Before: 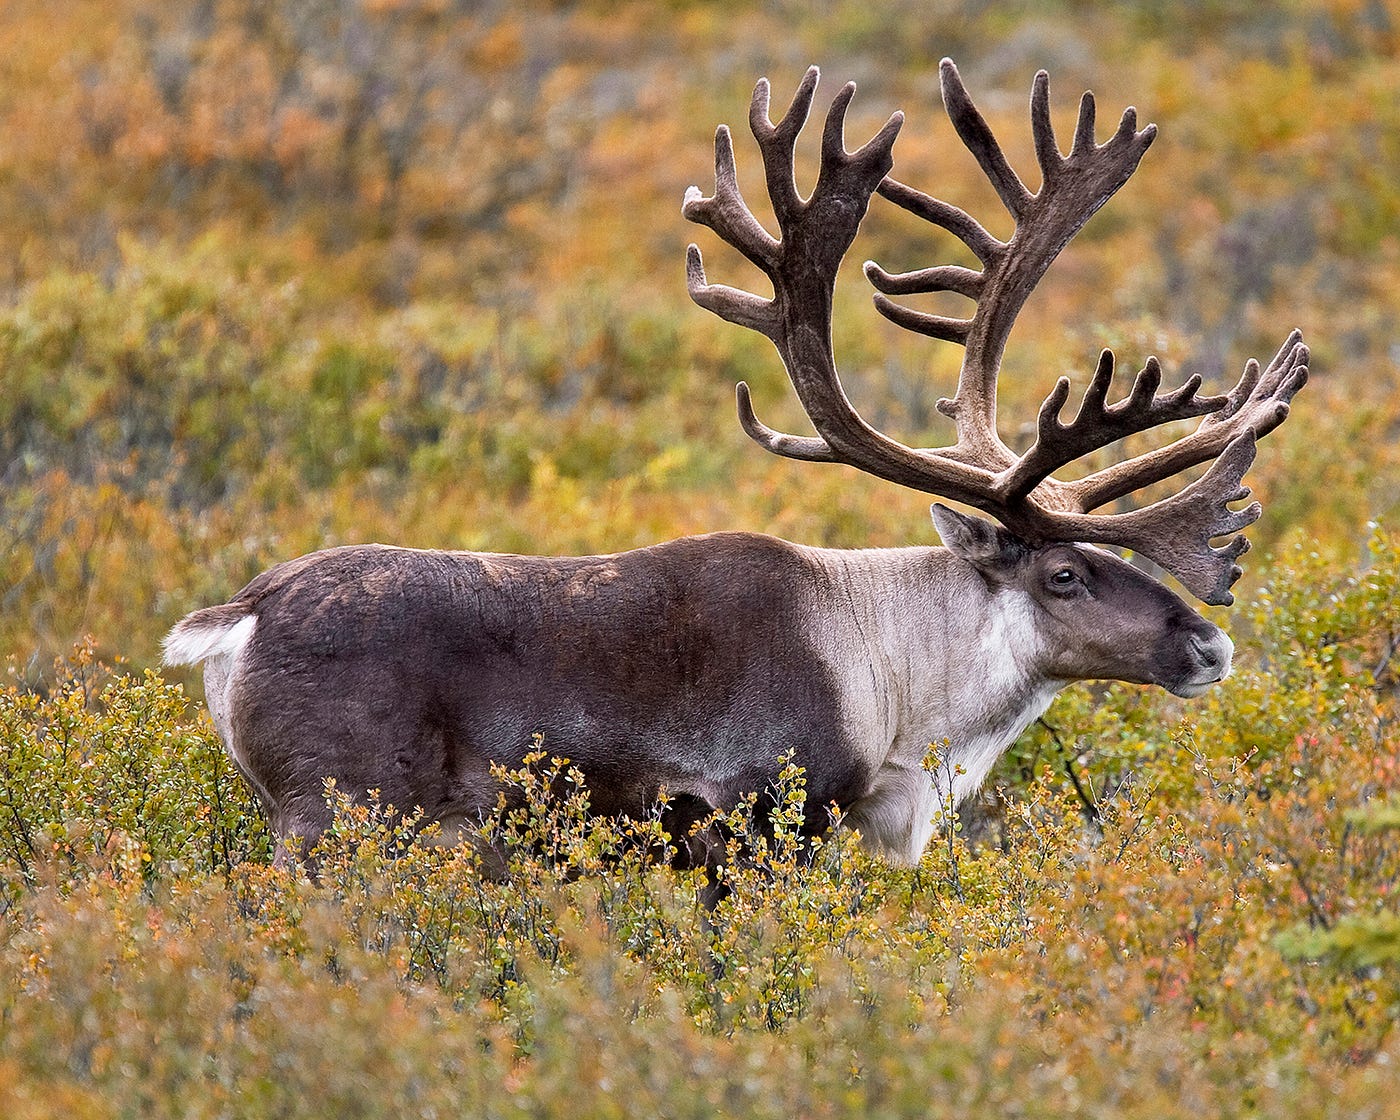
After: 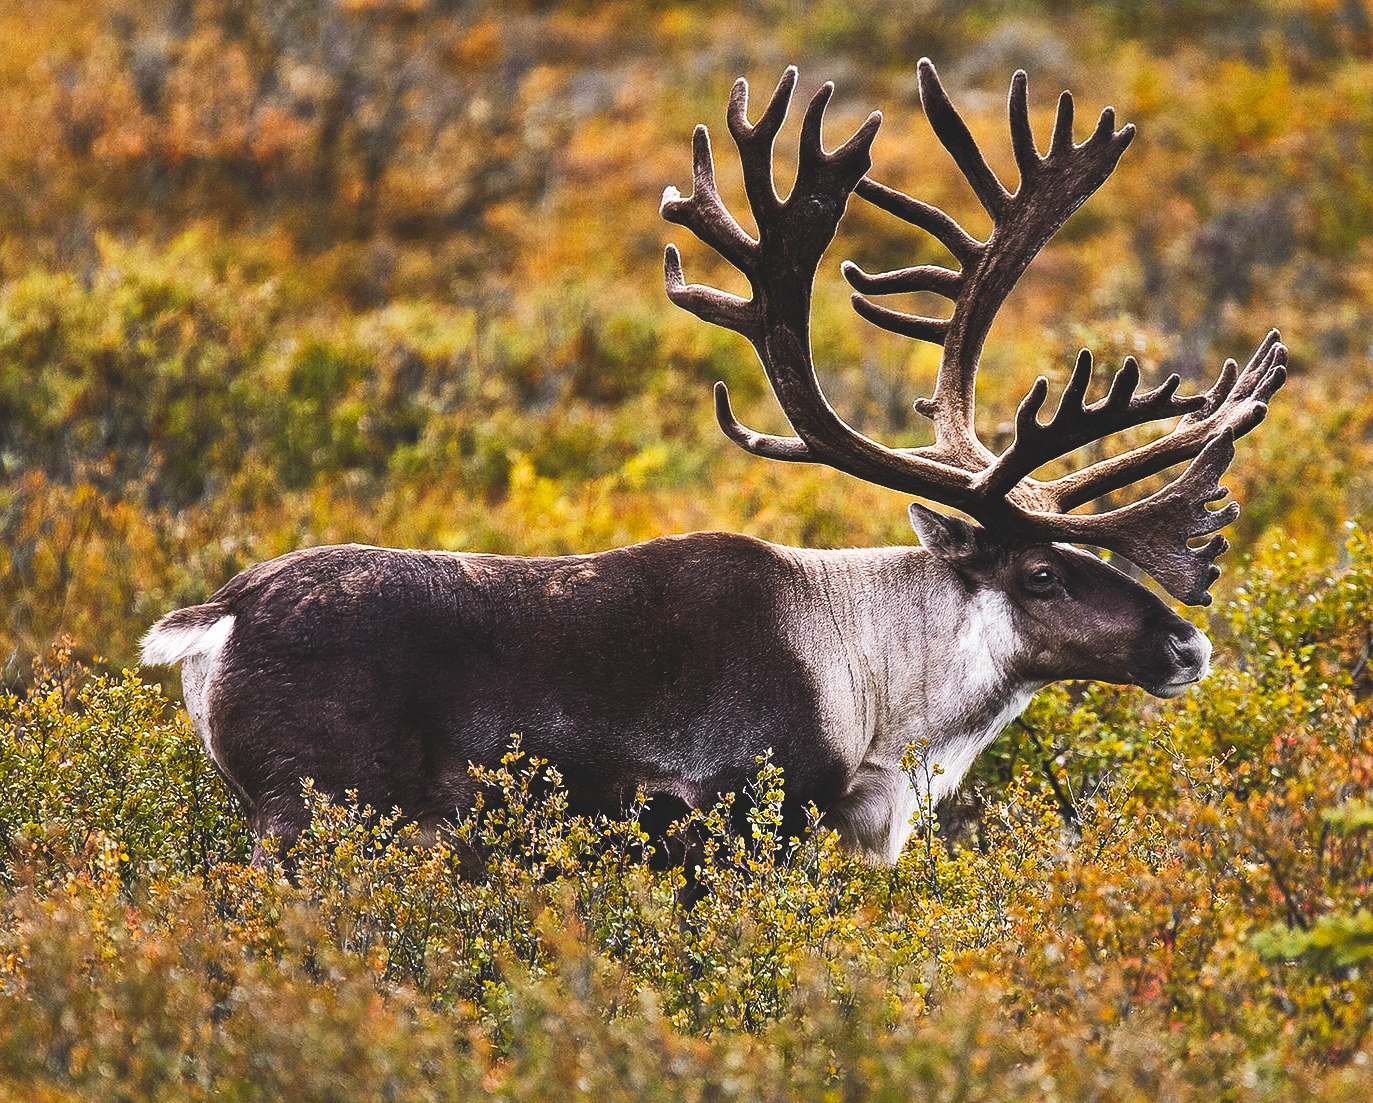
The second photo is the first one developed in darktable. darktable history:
tone curve: curves: ch0 [(0, 0.129) (0.187, 0.207) (0.729, 0.789) (1, 1)], preserve colors none
crop: left 1.638%, right 0.27%, bottom 1.464%
color balance rgb: shadows lift › hue 85.07°, power › chroma 0.688%, power › hue 60°, global offset › luminance -0.492%, perceptual saturation grading › global saturation 0.894%, perceptual saturation grading › mid-tones 11.258%, perceptual brilliance grading › highlights 3.941%, perceptual brilliance grading › mid-tones -18.579%, perceptual brilliance grading › shadows -42.056%
exposure: compensate highlight preservation false
contrast brightness saturation: contrast 0.037, saturation 0.153
